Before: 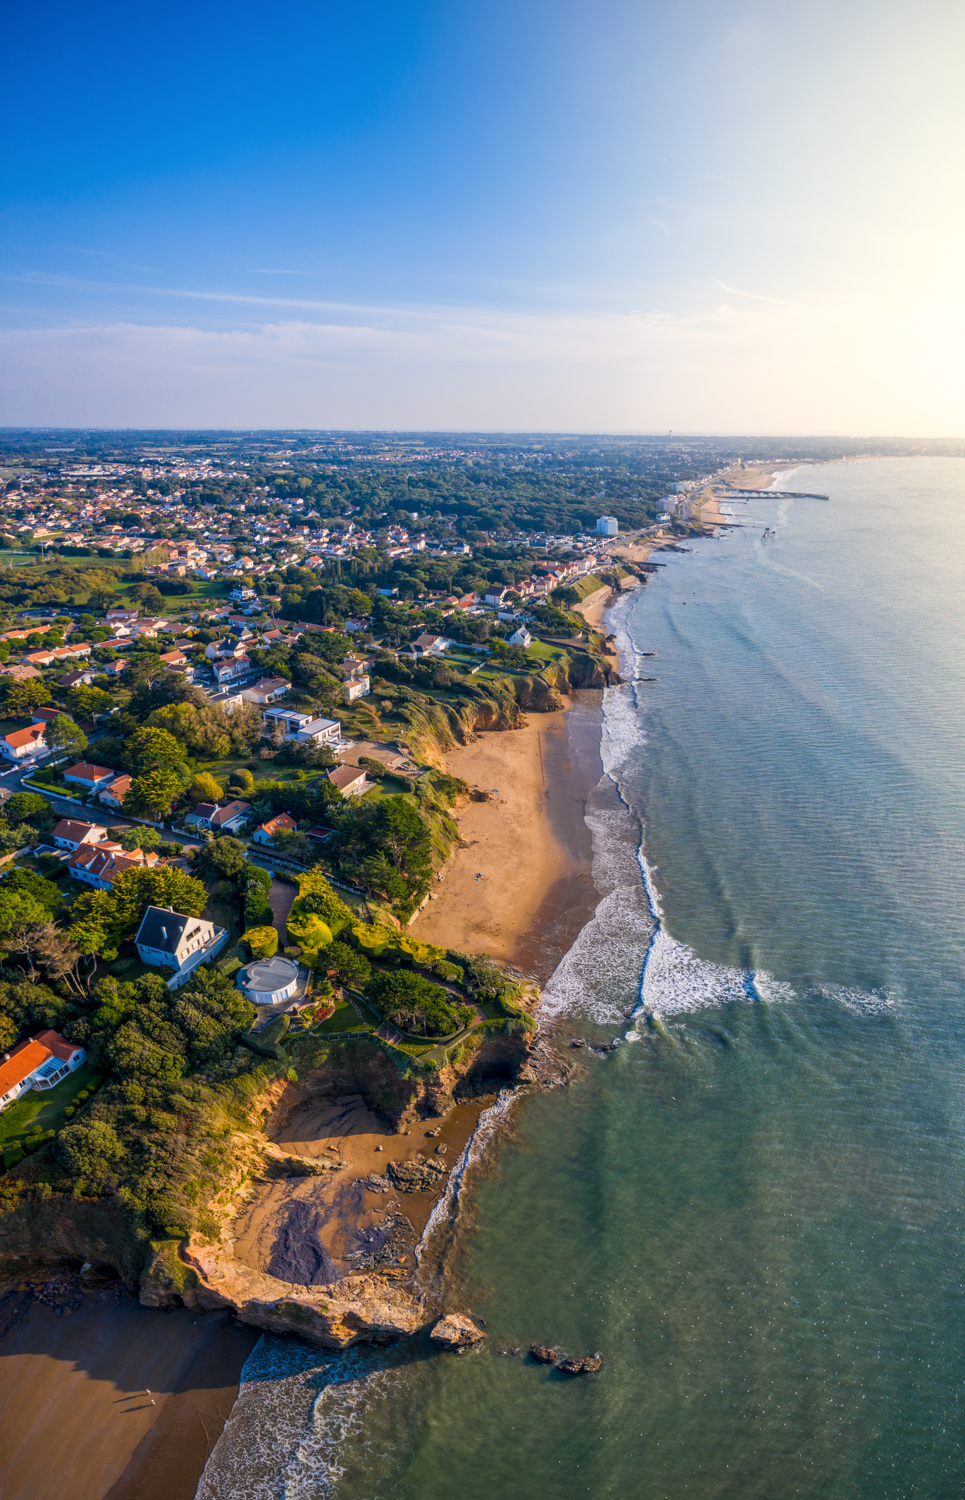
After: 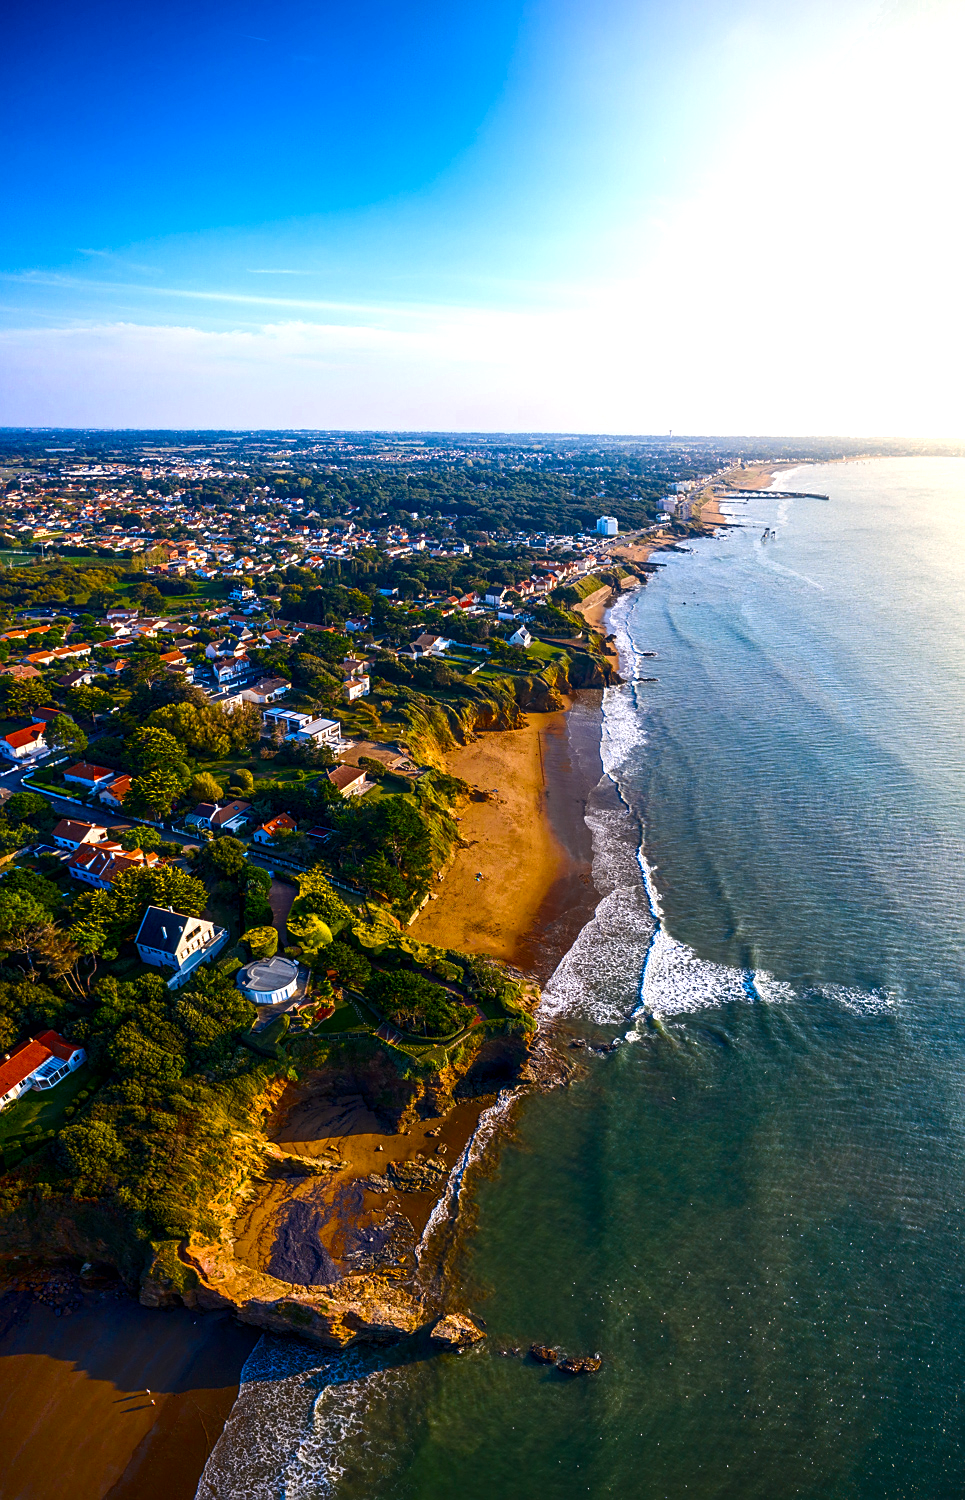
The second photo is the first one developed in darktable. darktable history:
haze removal: strength -0.05
color zones: curves: ch0 [(0, 0.5) (0.125, 0.4) (0.25, 0.5) (0.375, 0.4) (0.5, 0.4) (0.625, 0.6) (0.75, 0.6) (0.875, 0.5)]; ch1 [(0, 0.35) (0.125, 0.45) (0.25, 0.35) (0.375, 0.35) (0.5, 0.35) (0.625, 0.35) (0.75, 0.45) (0.875, 0.35)]; ch2 [(0, 0.6) (0.125, 0.5) (0.25, 0.5) (0.375, 0.6) (0.5, 0.6) (0.625, 0.5) (0.75, 0.5) (0.875, 0.5)]
color balance rgb: linear chroma grading › global chroma 9%, perceptual saturation grading › global saturation 36%, perceptual saturation grading › shadows 35%, perceptual brilliance grading › global brilliance 15%, perceptual brilliance grading › shadows -35%, global vibrance 15%
contrast brightness saturation: contrast 0.07, brightness -0.14, saturation 0.11
sharpen: on, module defaults
